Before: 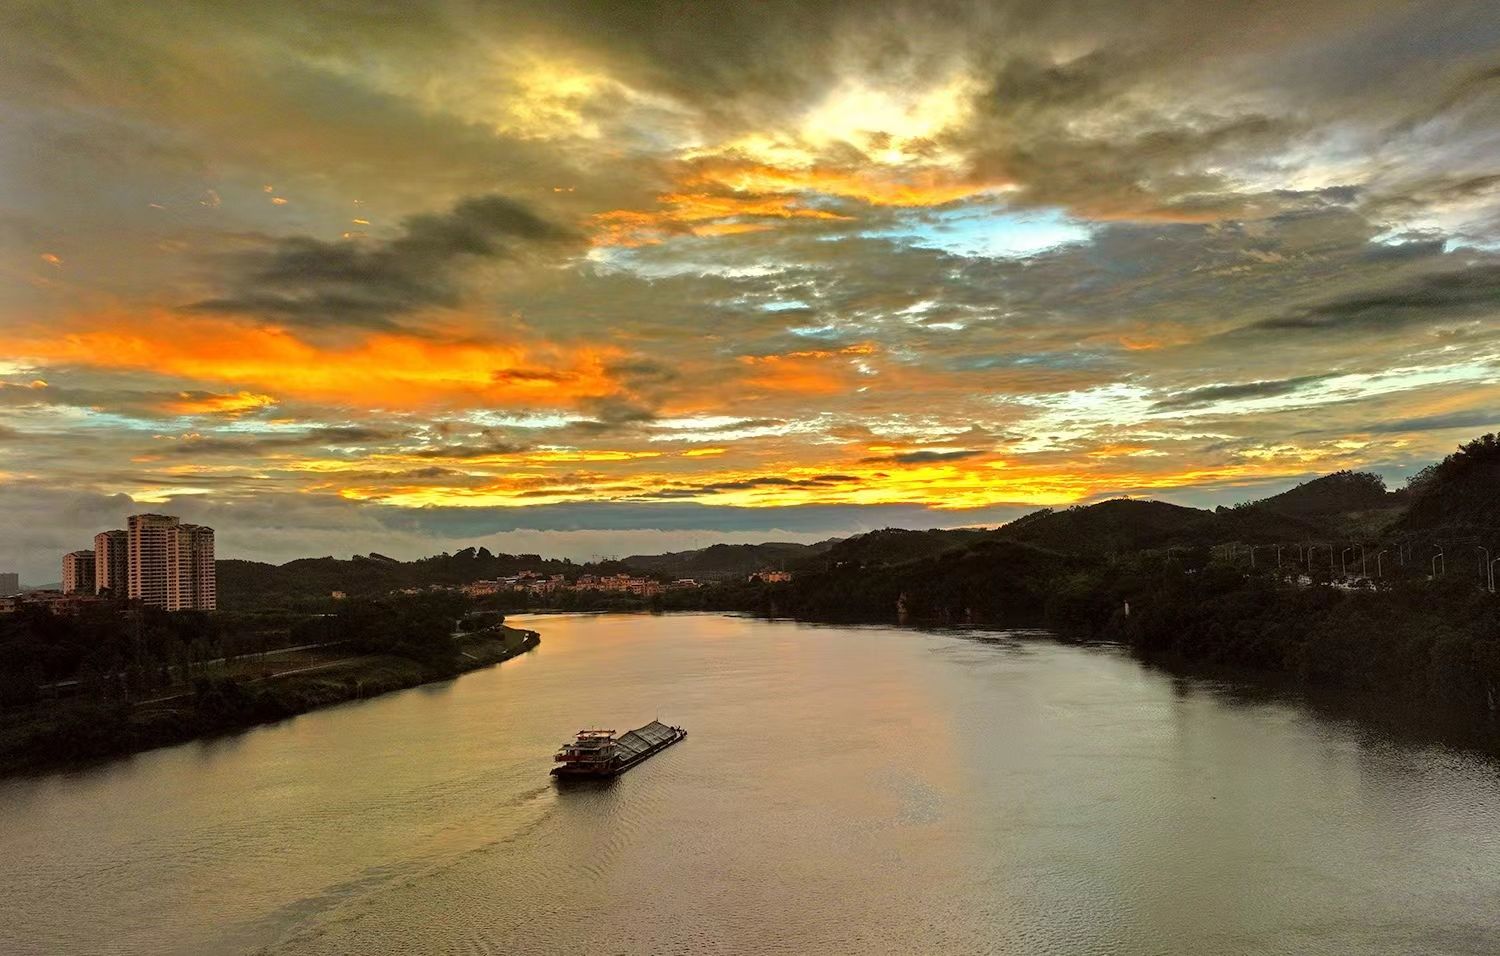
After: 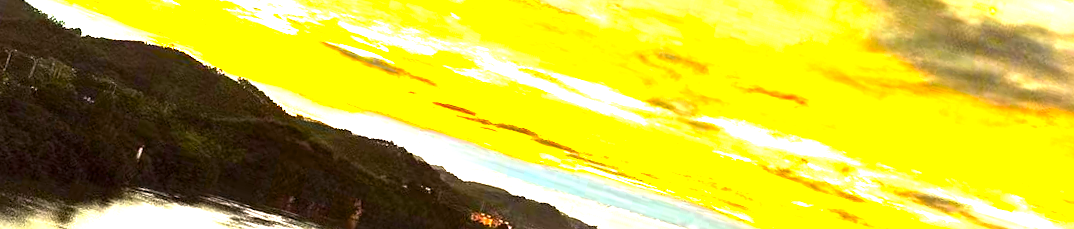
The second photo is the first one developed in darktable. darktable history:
crop and rotate: angle 16.12°, top 30.835%, bottom 35.653%
white balance: red 1.009, blue 1.027
color balance rgb: perceptual saturation grading › global saturation 25%, perceptual brilliance grading › global brilliance 35%, perceptual brilliance grading › highlights 50%, perceptual brilliance grading › mid-tones 60%, perceptual brilliance grading › shadows 35%, global vibrance 20%
